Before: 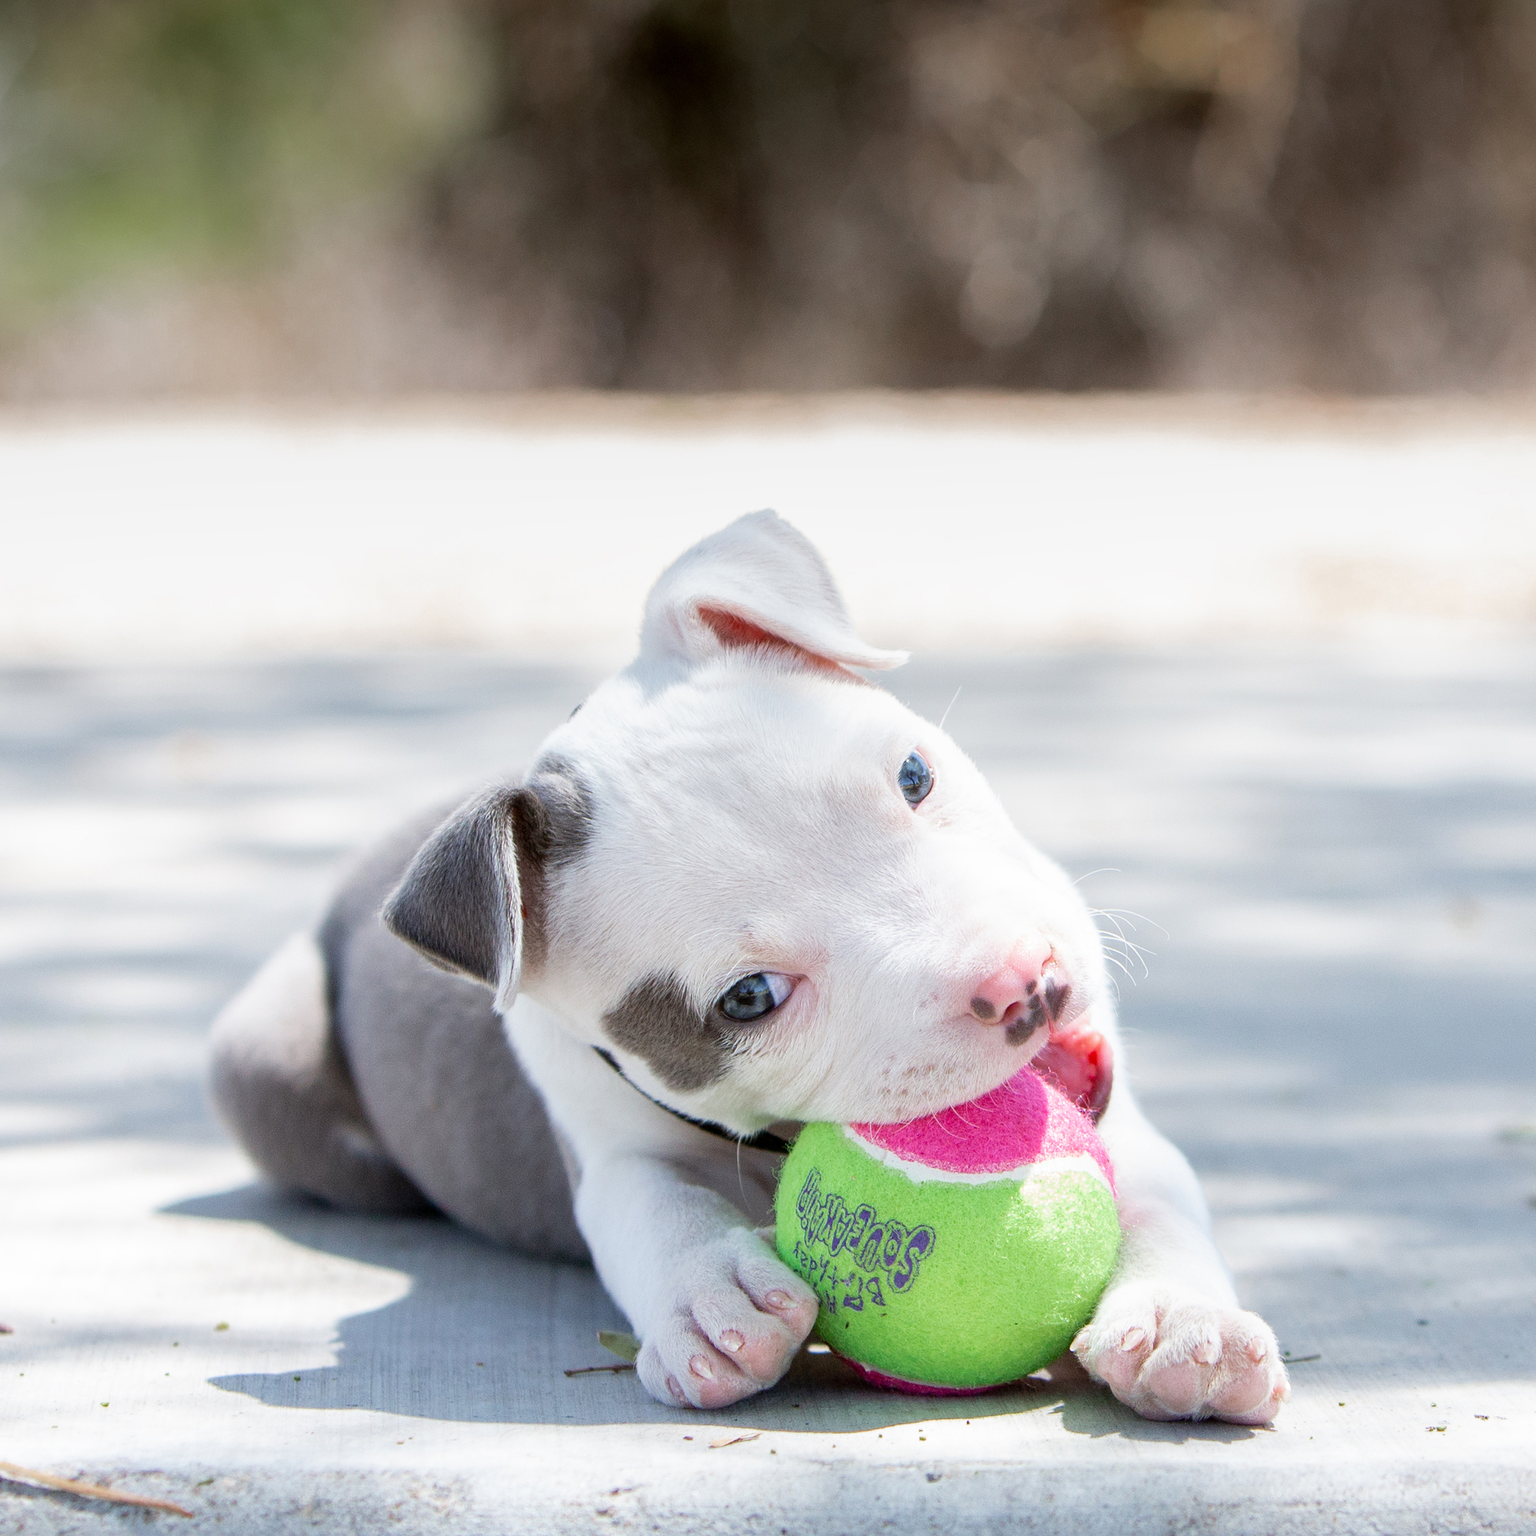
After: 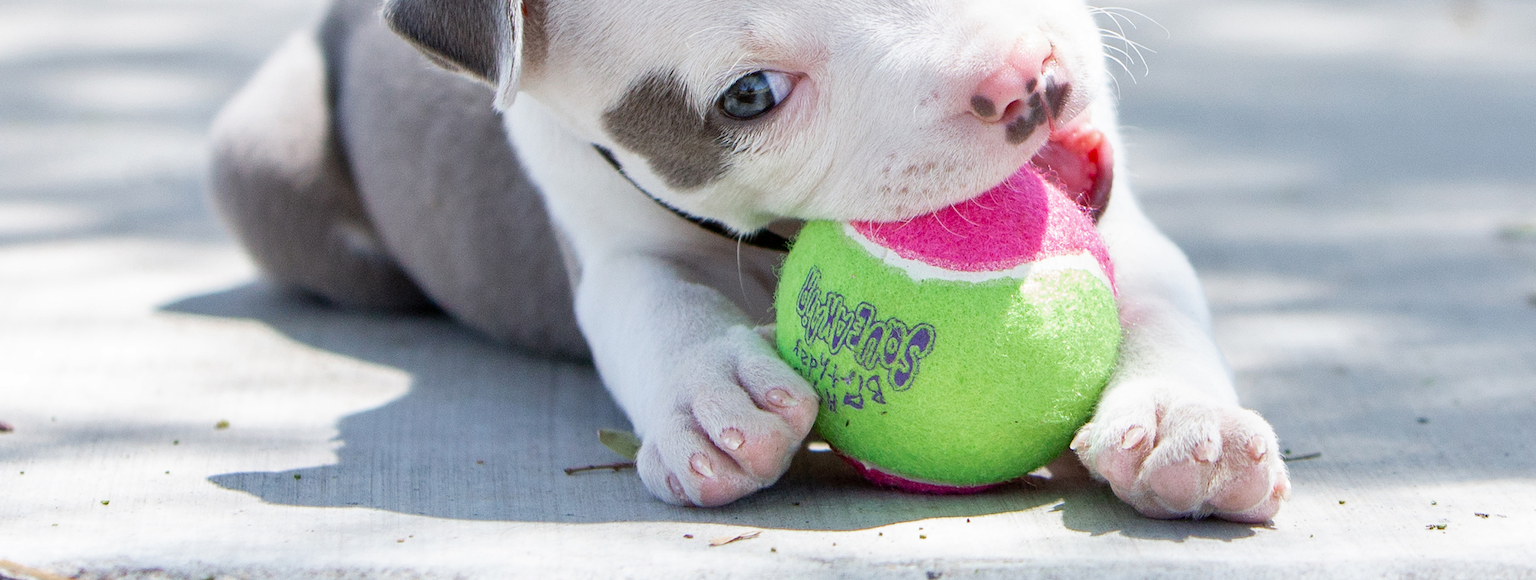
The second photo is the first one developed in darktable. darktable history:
crop and rotate: top 58.75%, bottom 3.456%
shadows and highlights: shadows 32.29, highlights -31.26, soften with gaussian
